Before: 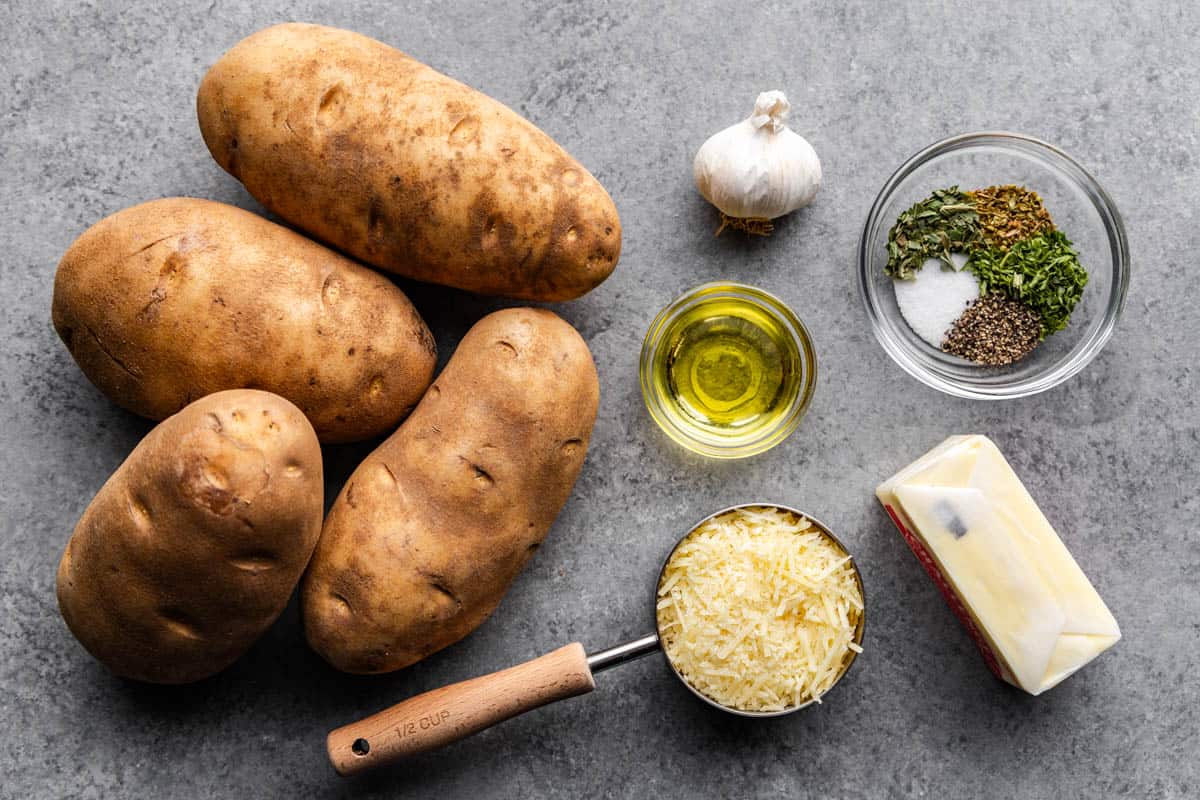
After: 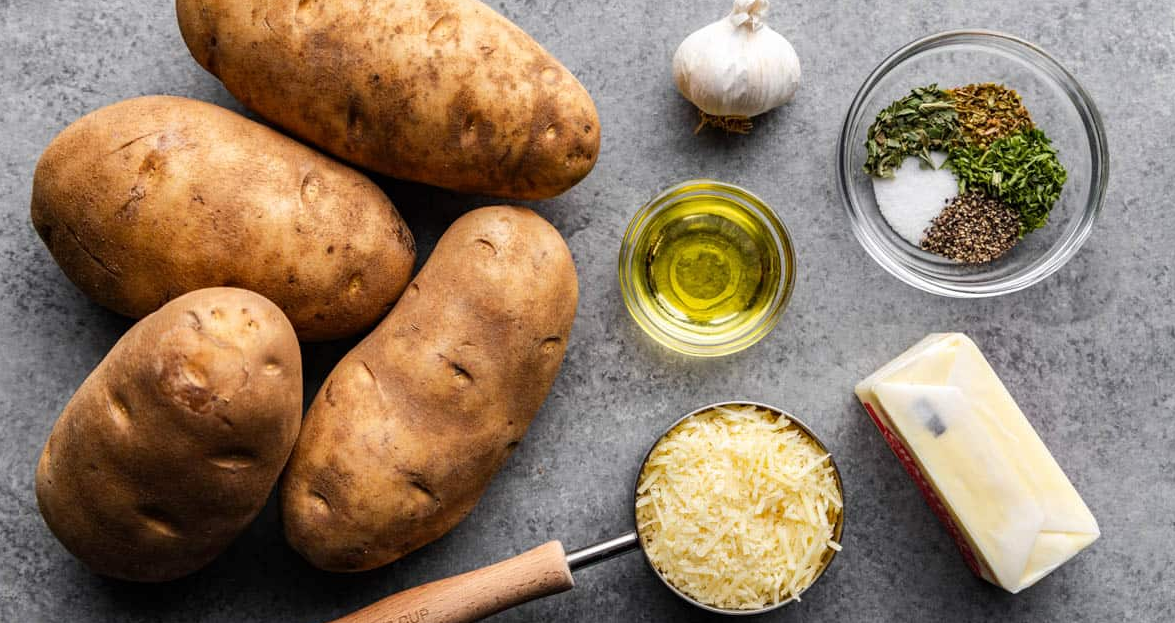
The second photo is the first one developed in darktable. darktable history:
crop and rotate: left 1.814%, top 12.818%, right 0.25%, bottom 9.225%
white balance: emerald 1
